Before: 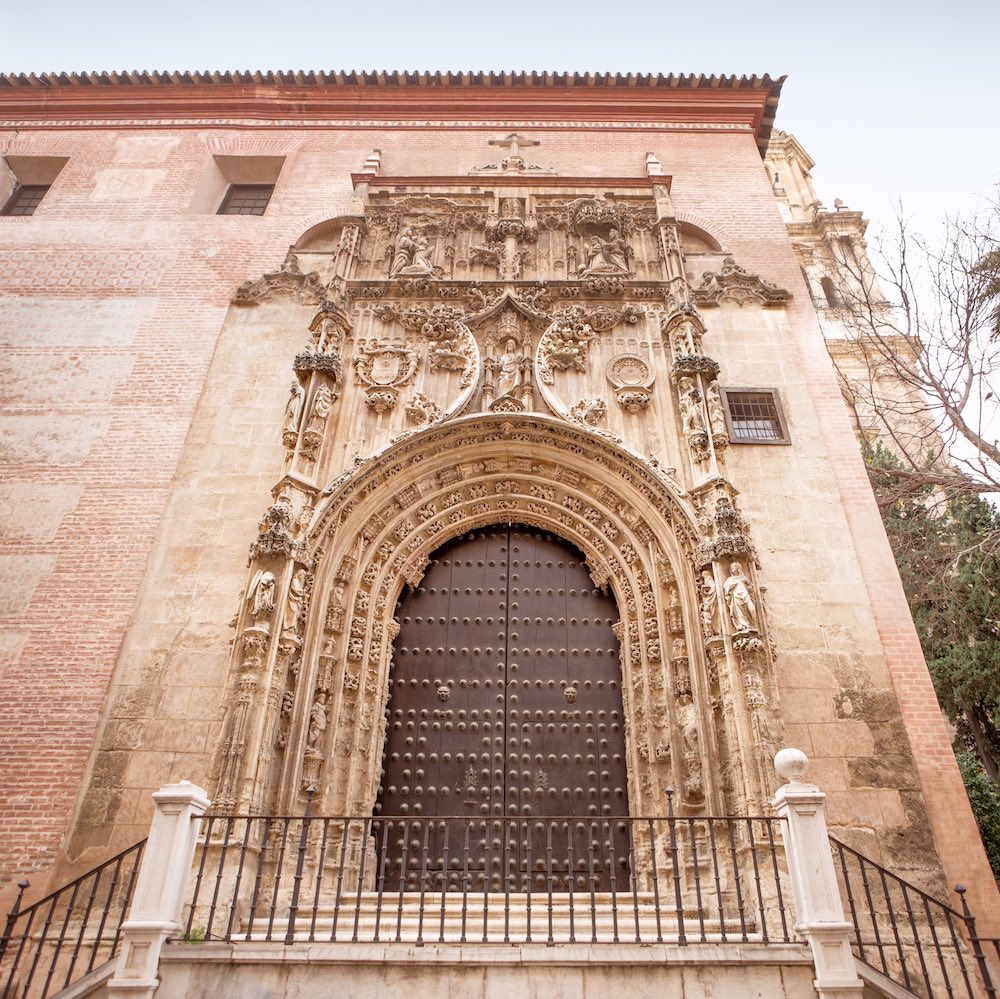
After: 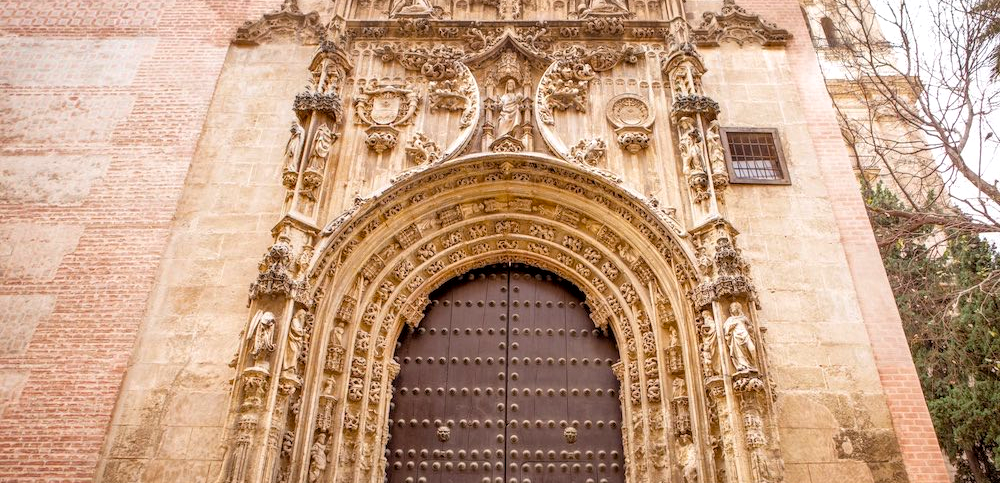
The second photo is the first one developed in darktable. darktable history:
color balance rgb: perceptual saturation grading › global saturation 25%, global vibrance 20%
crop and rotate: top 26.056%, bottom 25.543%
local contrast: on, module defaults
